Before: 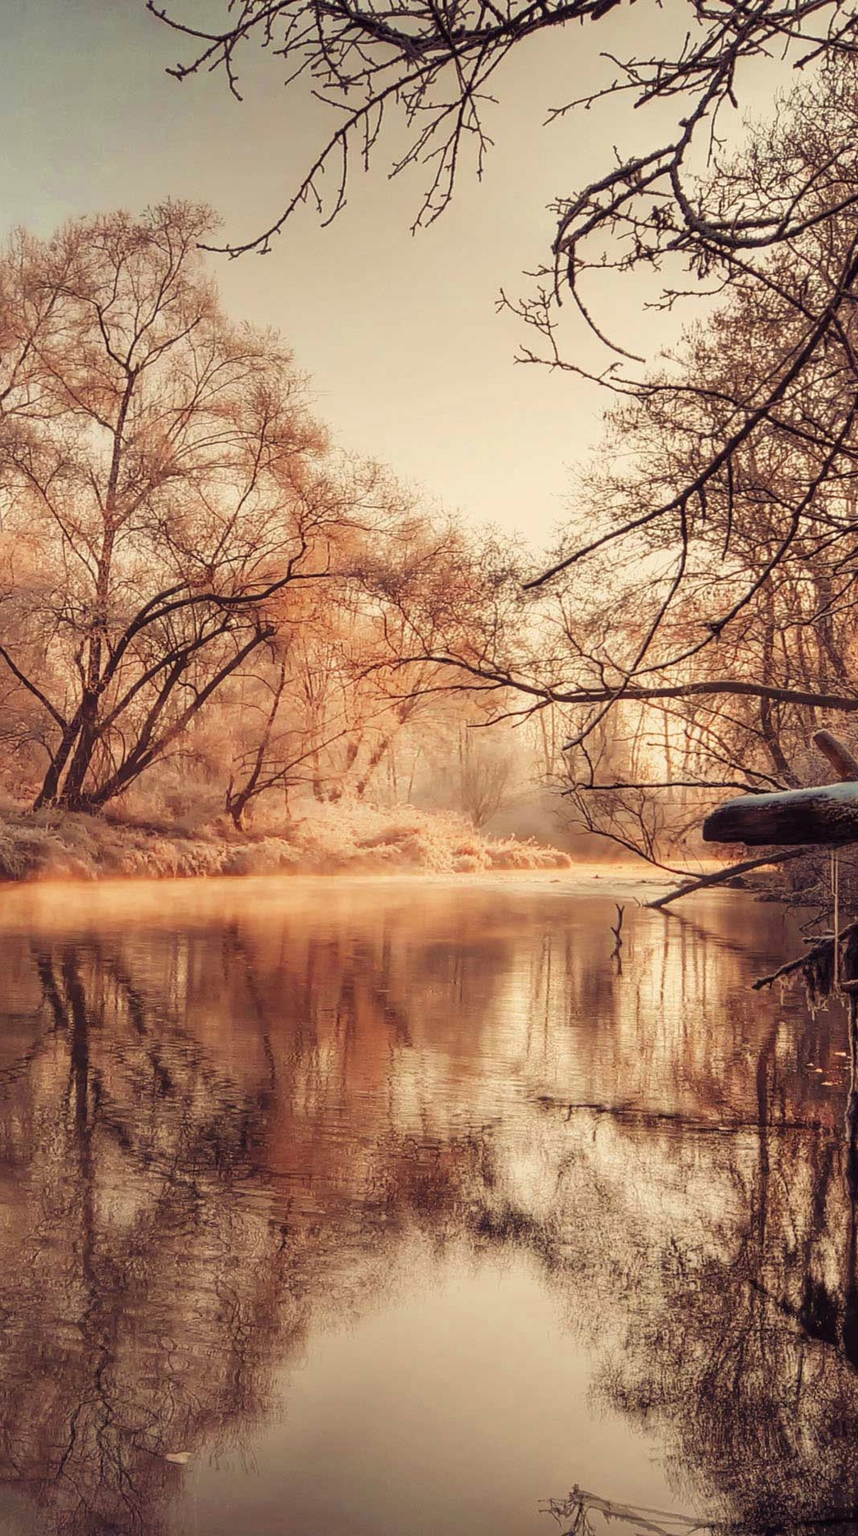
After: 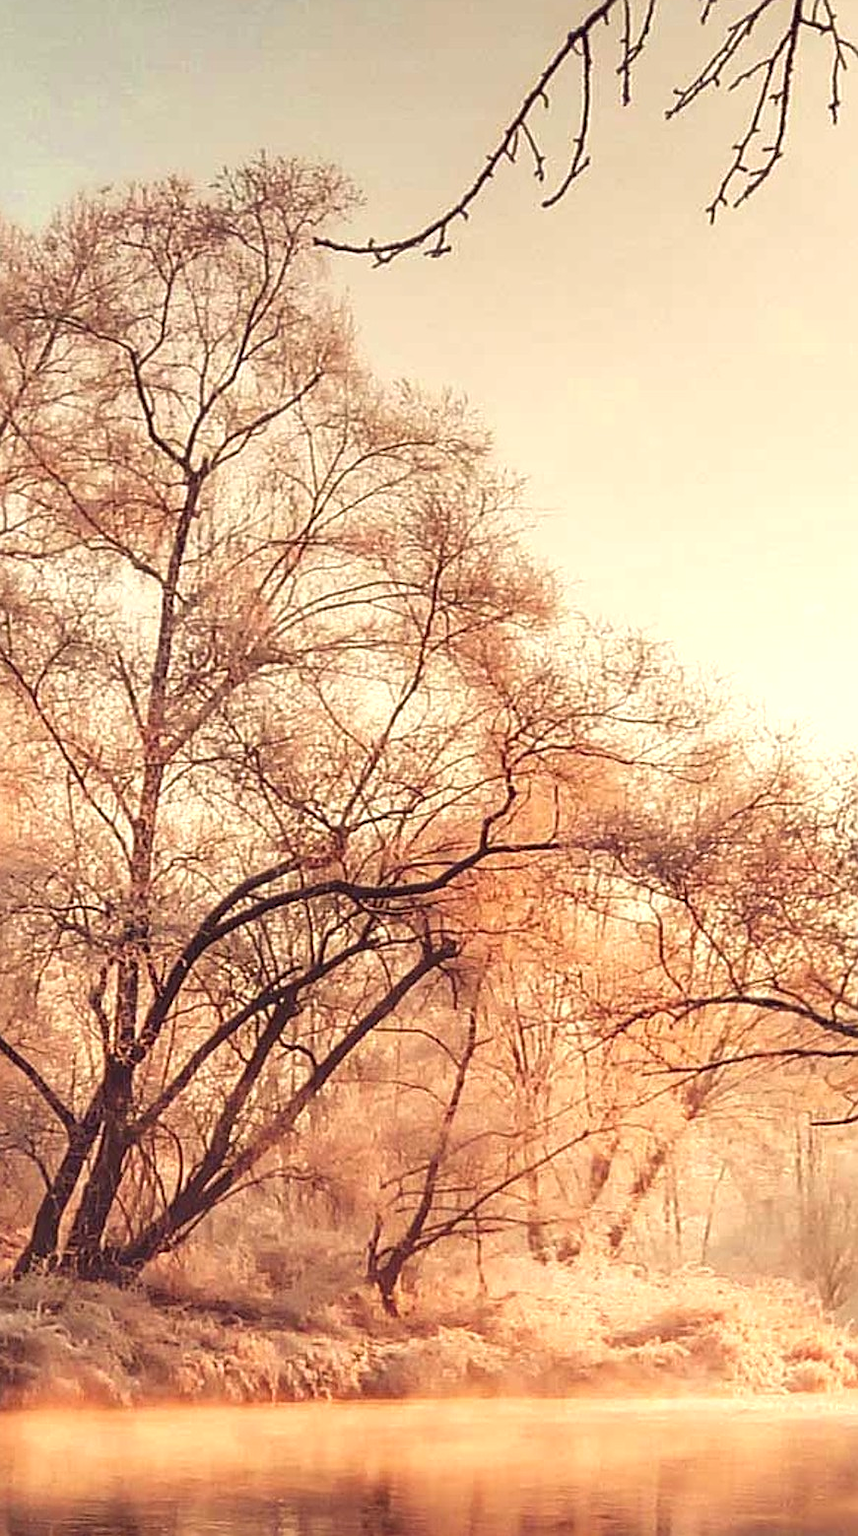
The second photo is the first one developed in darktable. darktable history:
sharpen: on, module defaults
exposure: black level correction 0, exposure 0.498 EV, compensate highlight preservation false
crop and rotate: left 3.048%, top 7.469%, right 42.49%, bottom 38.051%
